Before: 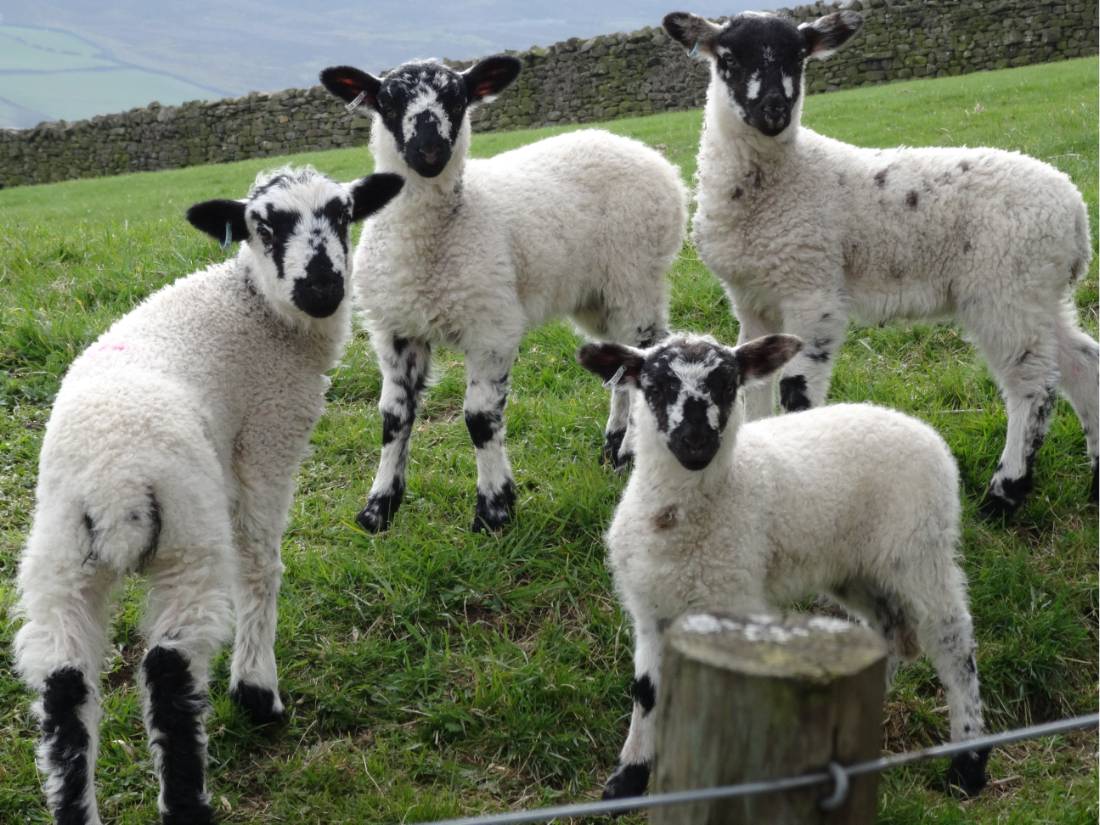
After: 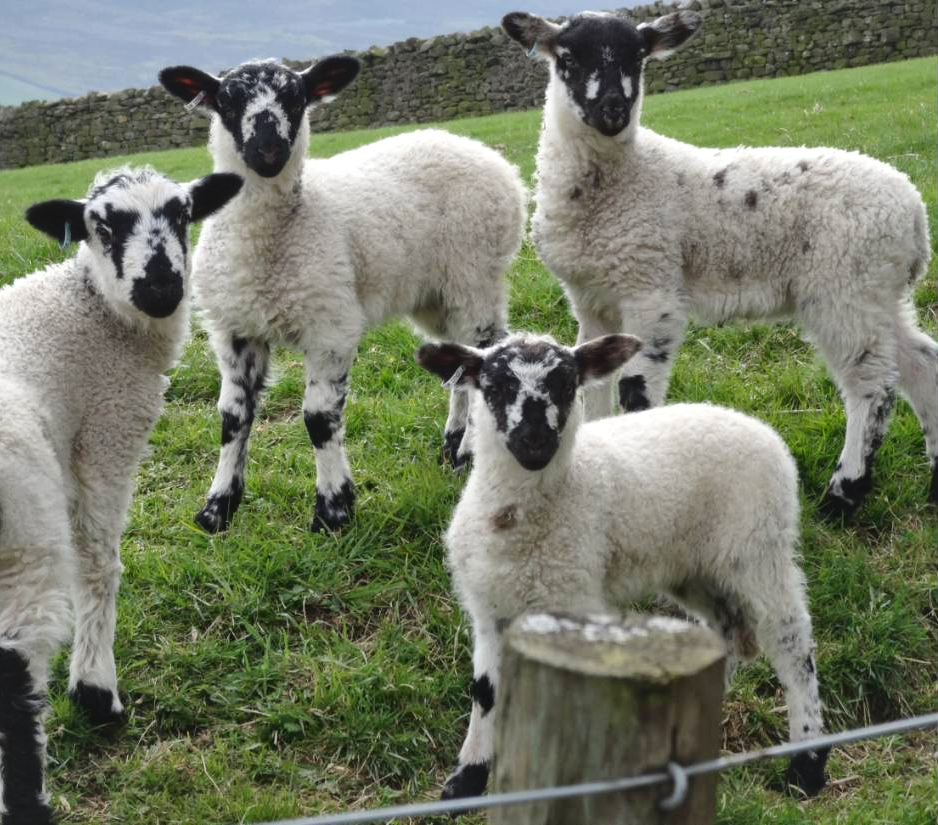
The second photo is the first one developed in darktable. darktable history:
exposure: exposure 0.175 EV, compensate highlight preservation false
contrast brightness saturation: contrast -0.129
crop and rotate: left 14.642%
local contrast: mode bilateral grid, contrast 20, coarseness 50, detail 143%, midtone range 0.2
shadows and highlights: shadows 60.86, soften with gaussian
